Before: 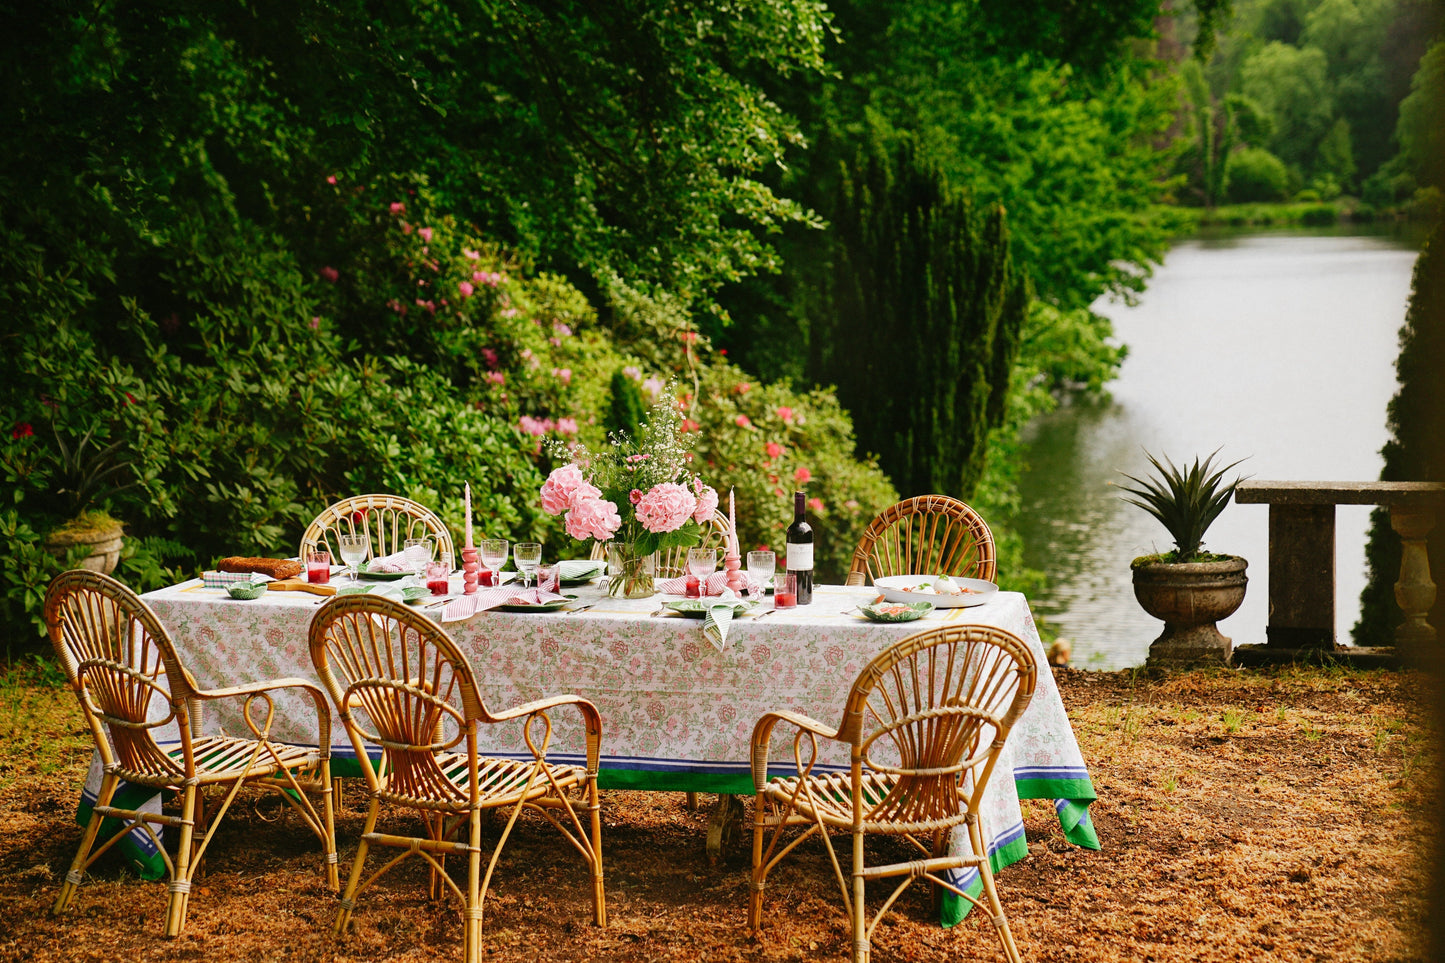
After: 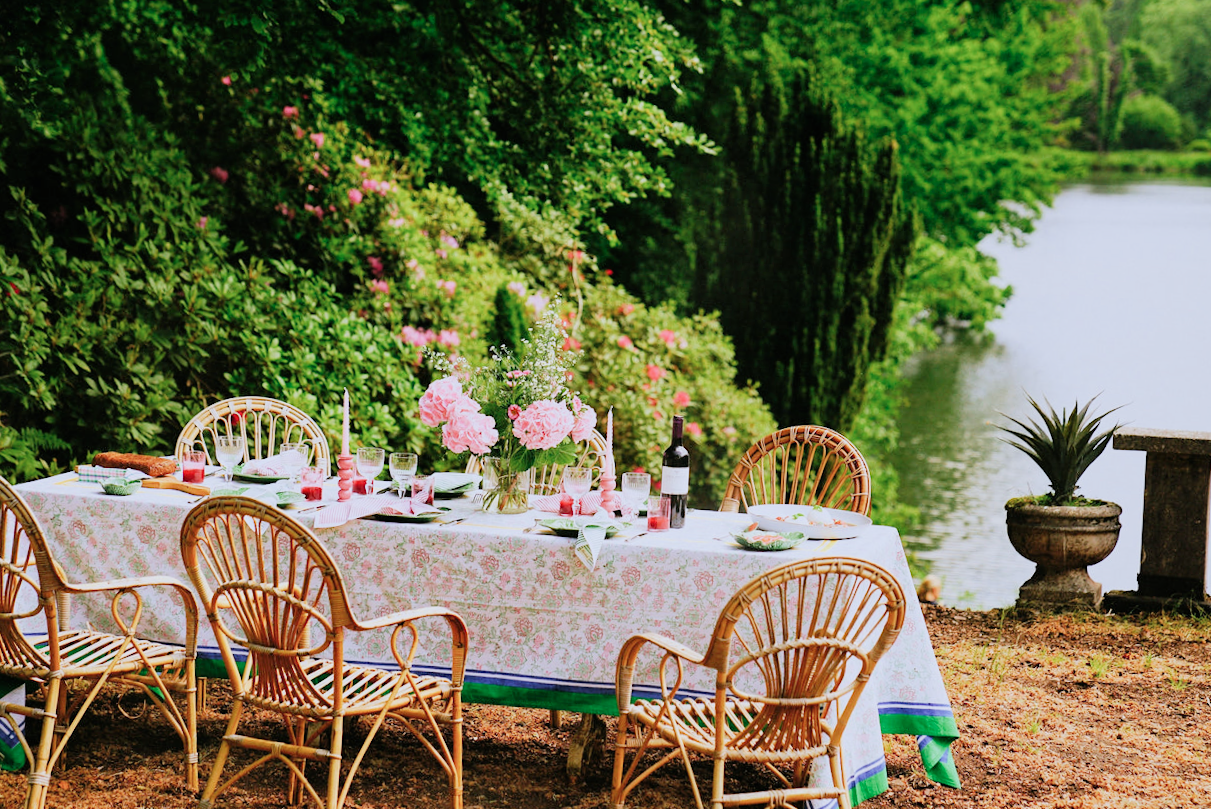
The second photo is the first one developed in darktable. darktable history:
filmic rgb: black relative exposure -7.65 EV, white relative exposure 4.56 EV, threshold 3.03 EV, hardness 3.61, iterations of high-quality reconstruction 0, enable highlight reconstruction true
color calibration: illuminant as shot in camera, x 0.37, y 0.382, temperature 4319.95 K
crop and rotate: angle -2.89°, left 5.321%, top 5.225%, right 4.602%, bottom 4.458%
exposure: black level correction 0, exposure 0.692 EV, compensate highlight preservation false
